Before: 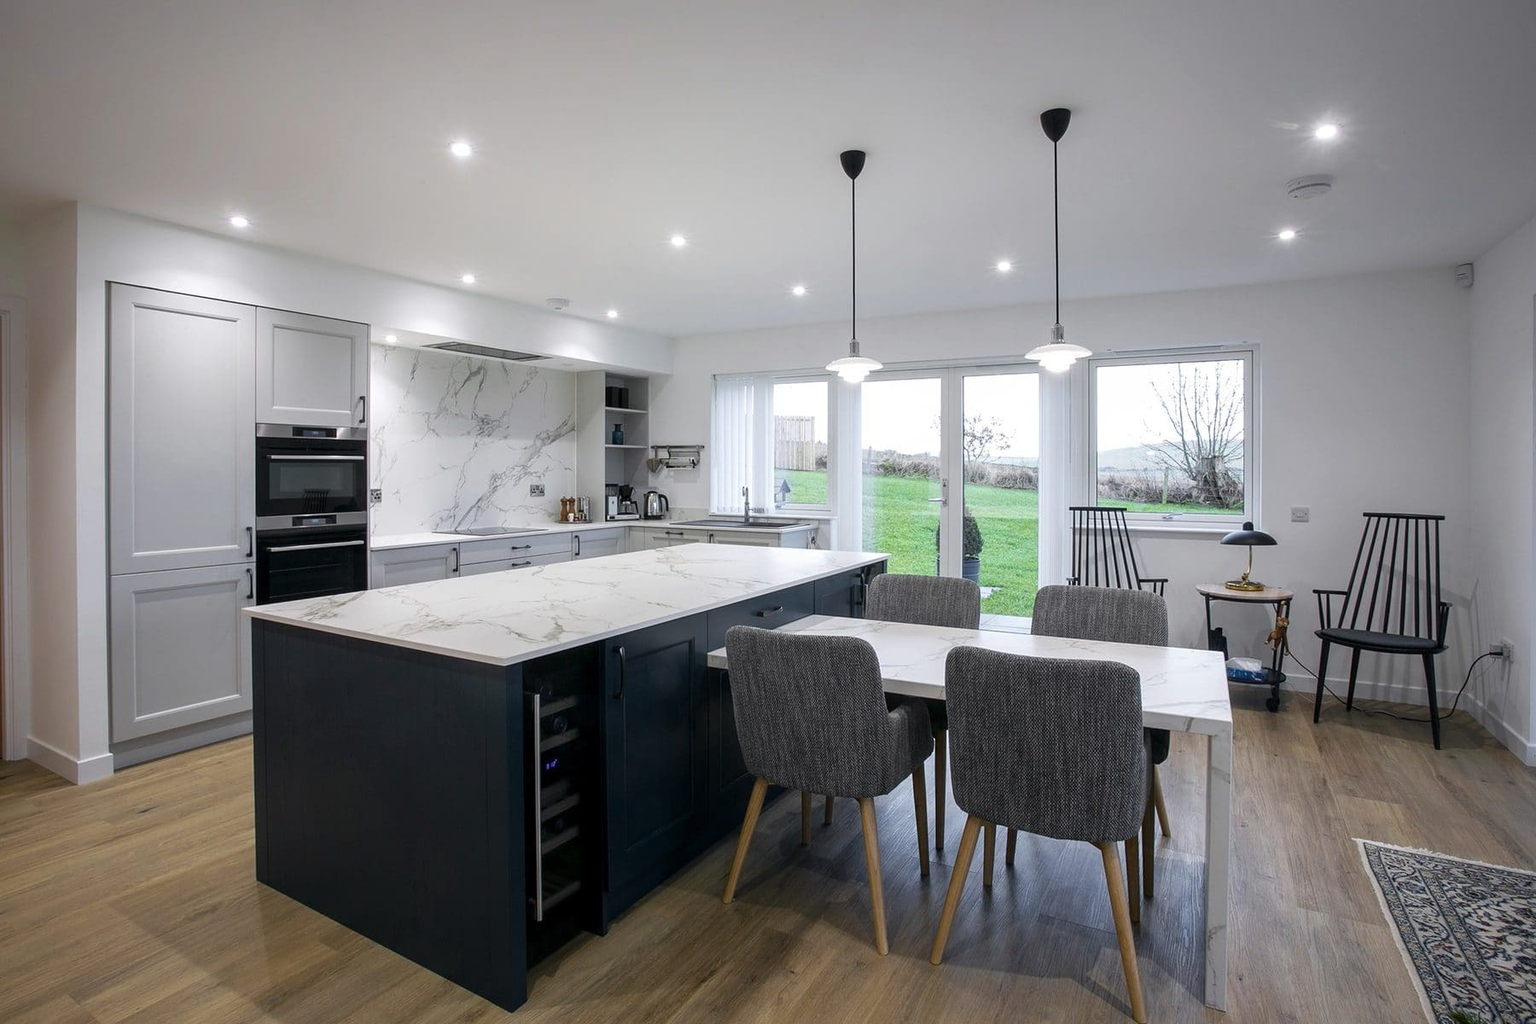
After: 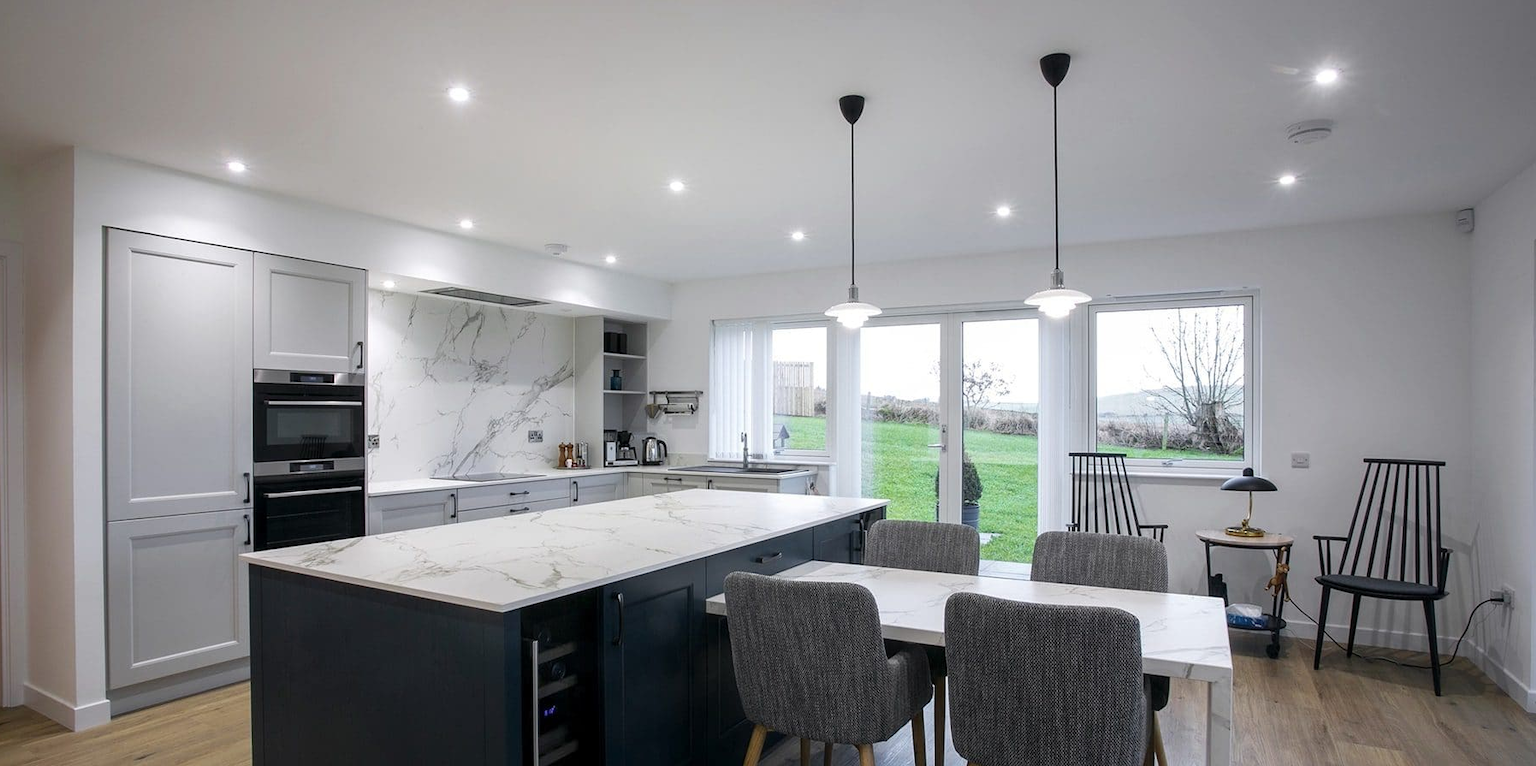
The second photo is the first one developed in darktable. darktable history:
crop: left 0.242%, top 5.465%, bottom 19.854%
